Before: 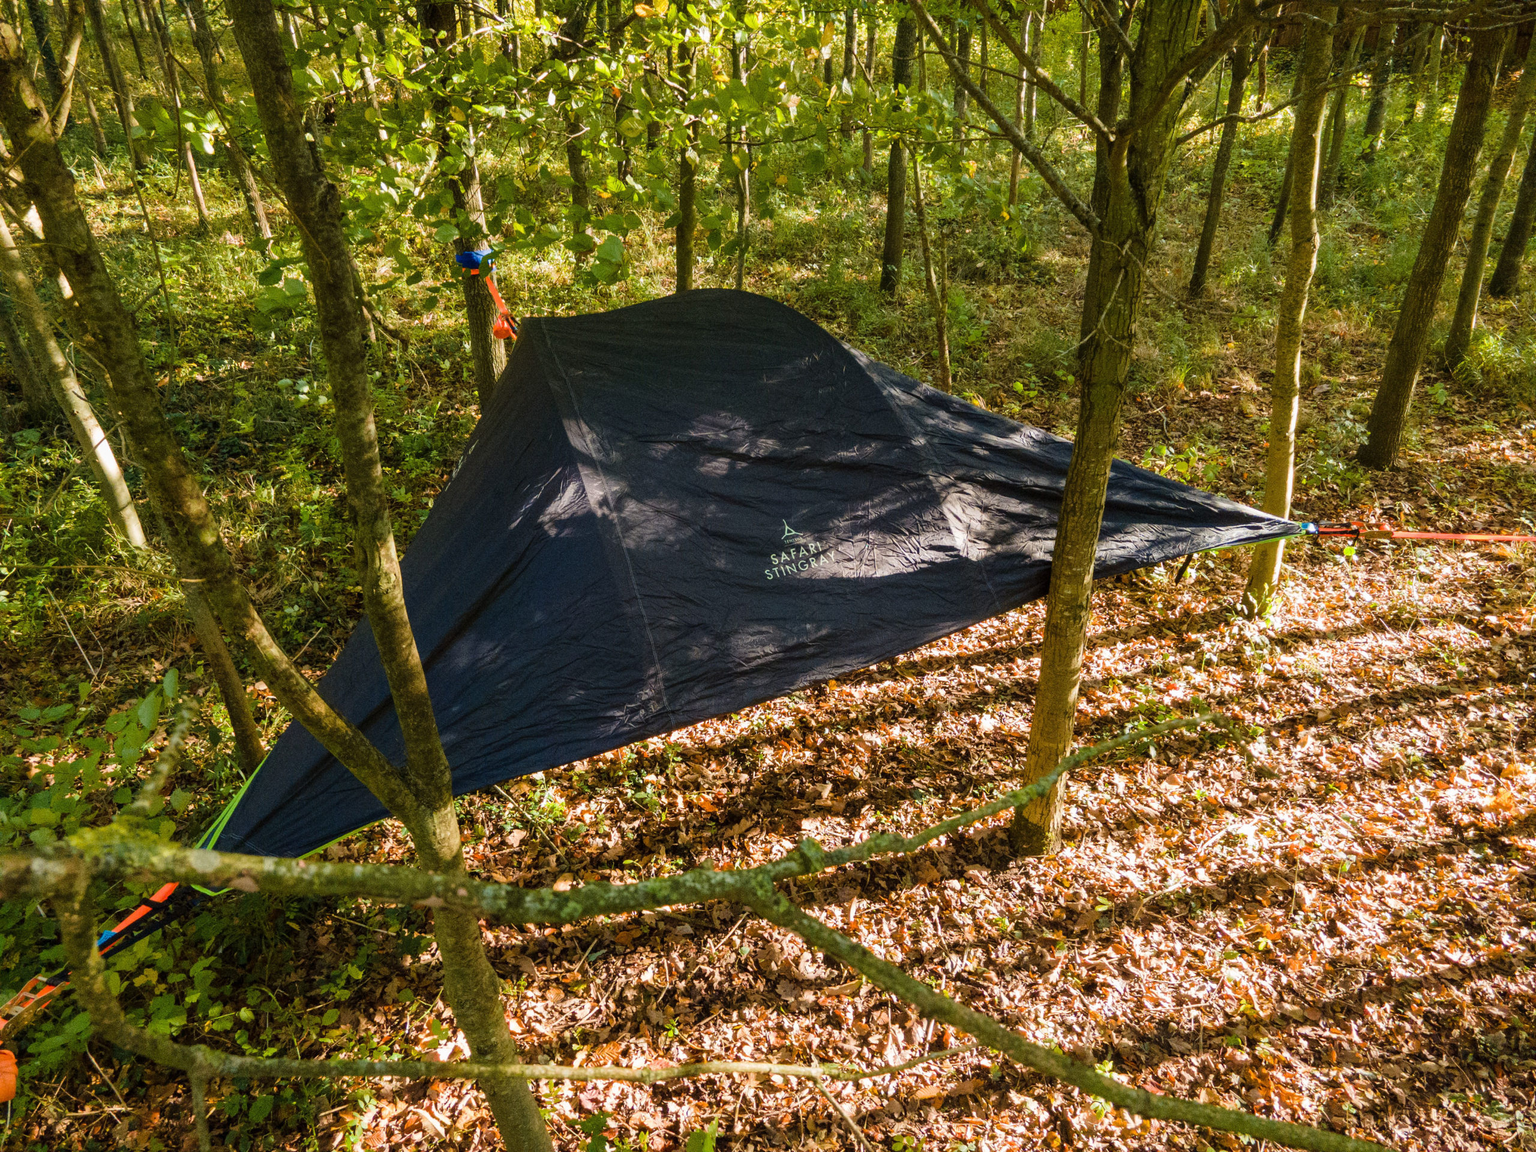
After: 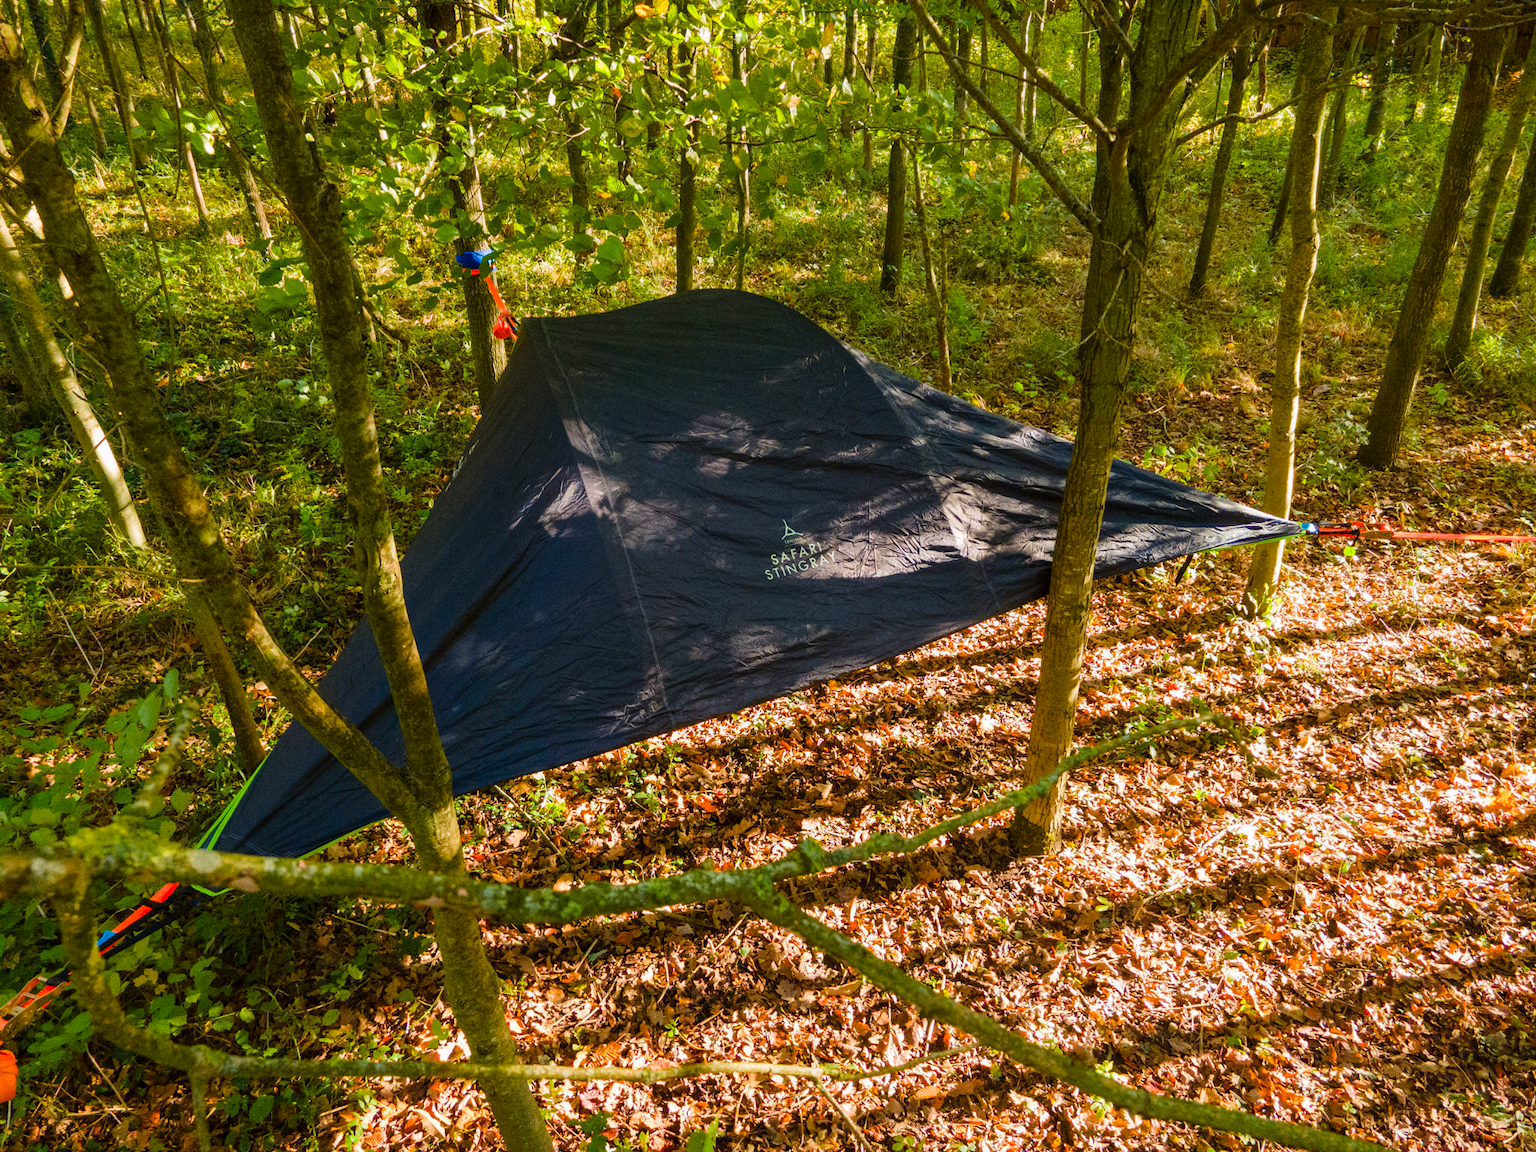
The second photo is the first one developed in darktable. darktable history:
color contrast: green-magenta contrast 1.2, blue-yellow contrast 1.2
color correction: saturation 1.1
